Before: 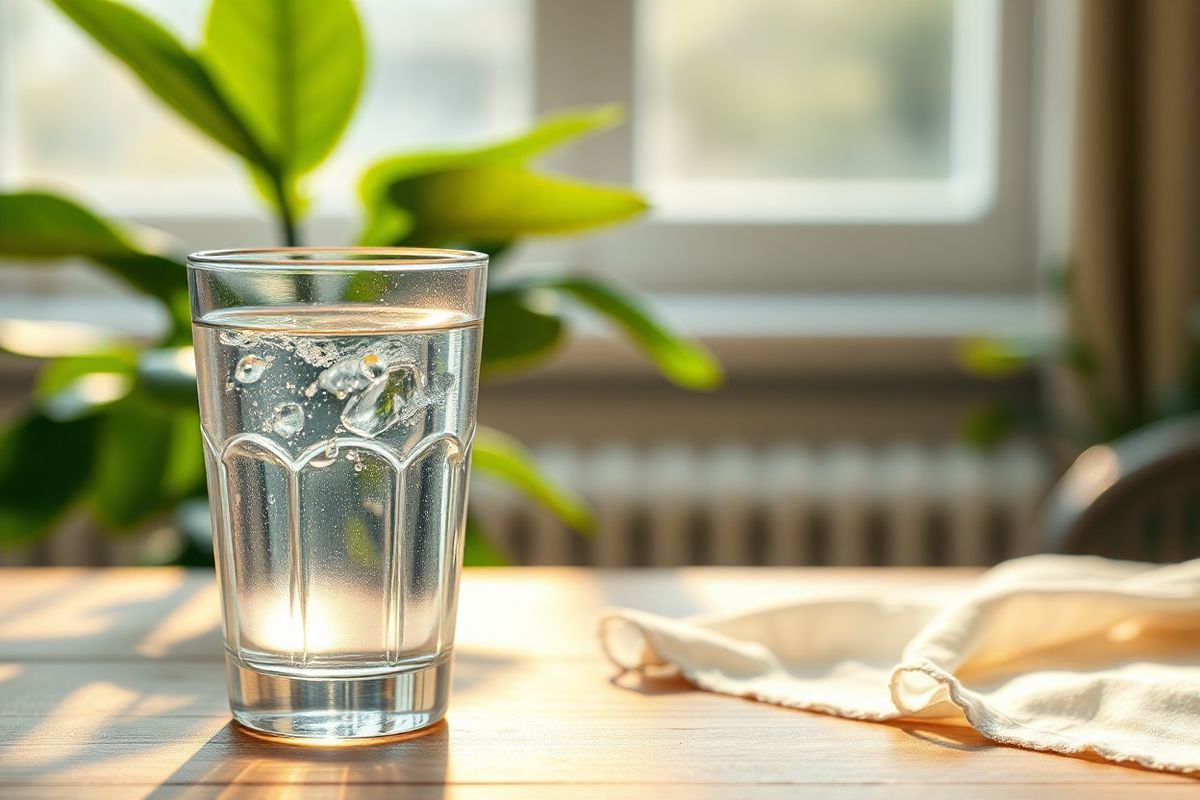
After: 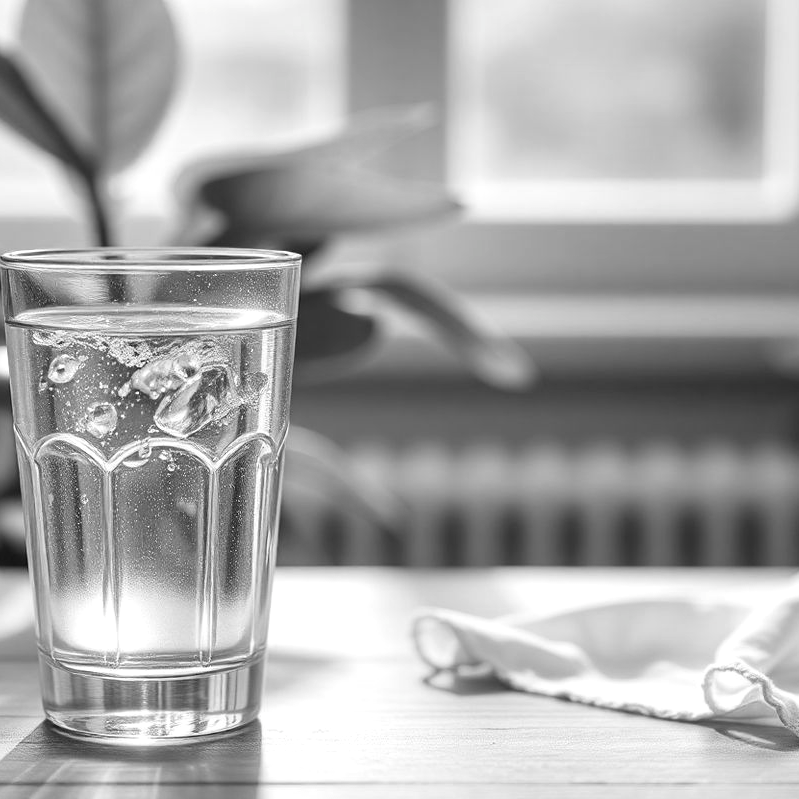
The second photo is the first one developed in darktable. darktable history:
exposure: exposure 0.221 EV, compensate highlight preservation false
crop and rotate: left 15.639%, right 17.72%
color calibration: output gray [0.267, 0.423, 0.267, 0], x 0.372, y 0.386, temperature 4284.13 K
color balance rgb: perceptual saturation grading › global saturation 35.806%, perceptual saturation grading › shadows 36.029%
